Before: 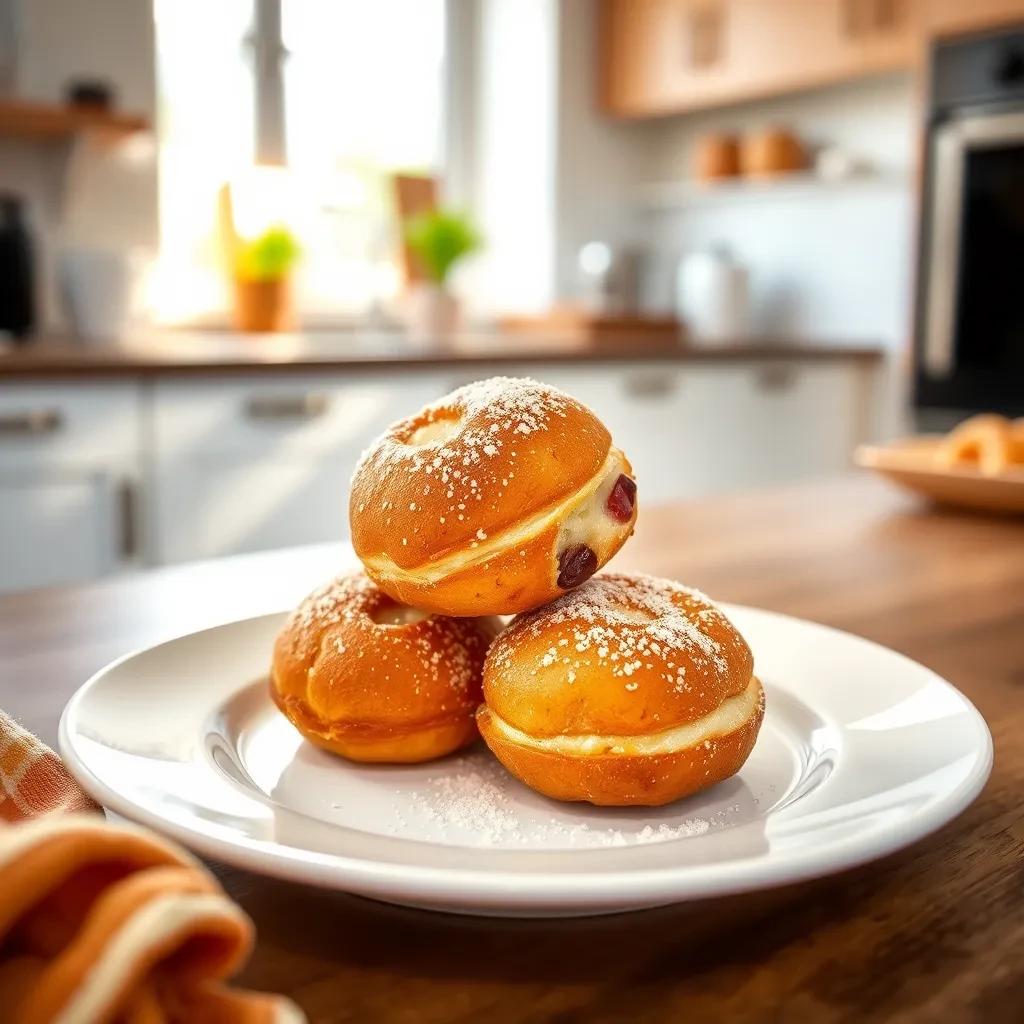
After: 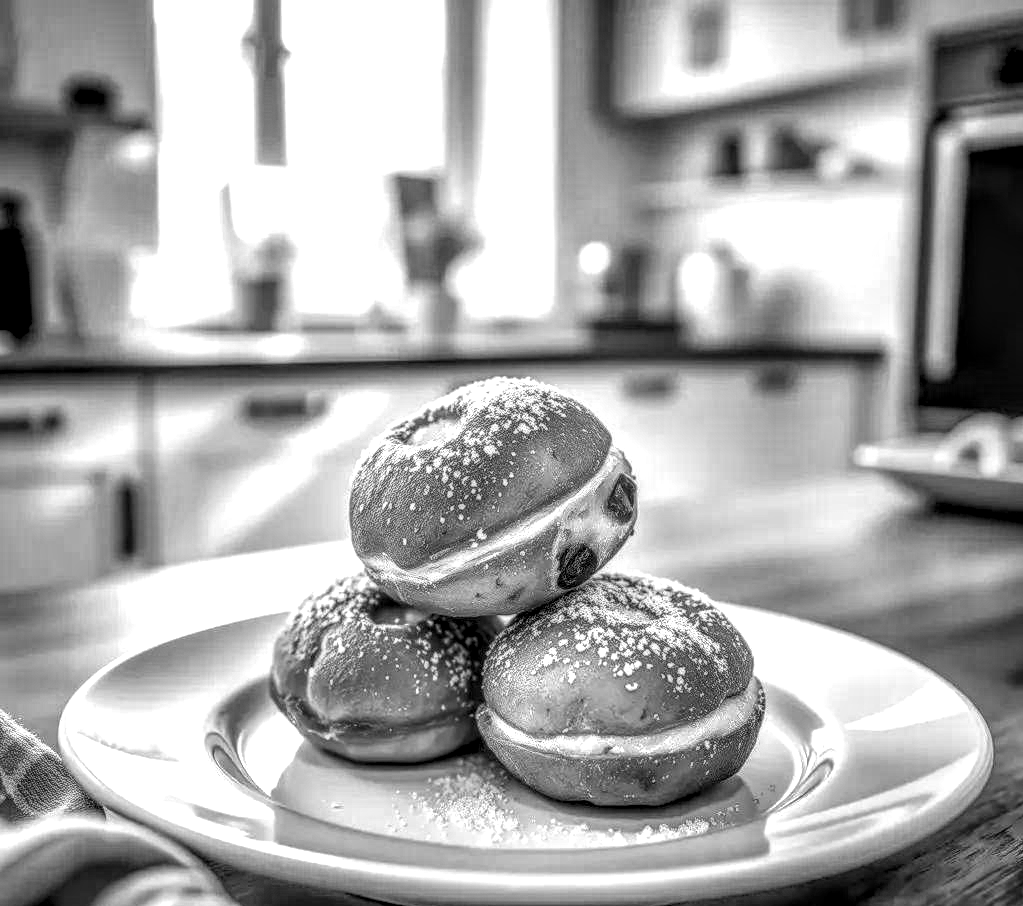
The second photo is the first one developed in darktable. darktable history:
crop and rotate: top 0%, bottom 11.49%
monochrome: a 30.25, b 92.03
color correction: highlights a* 40, highlights b* 40, saturation 0.69
exposure: black level correction 0.007, exposure 0.093 EV, compensate highlight preservation false
local contrast: highlights 0%, shadows 0%, detail 300%, midtone range 0.3
